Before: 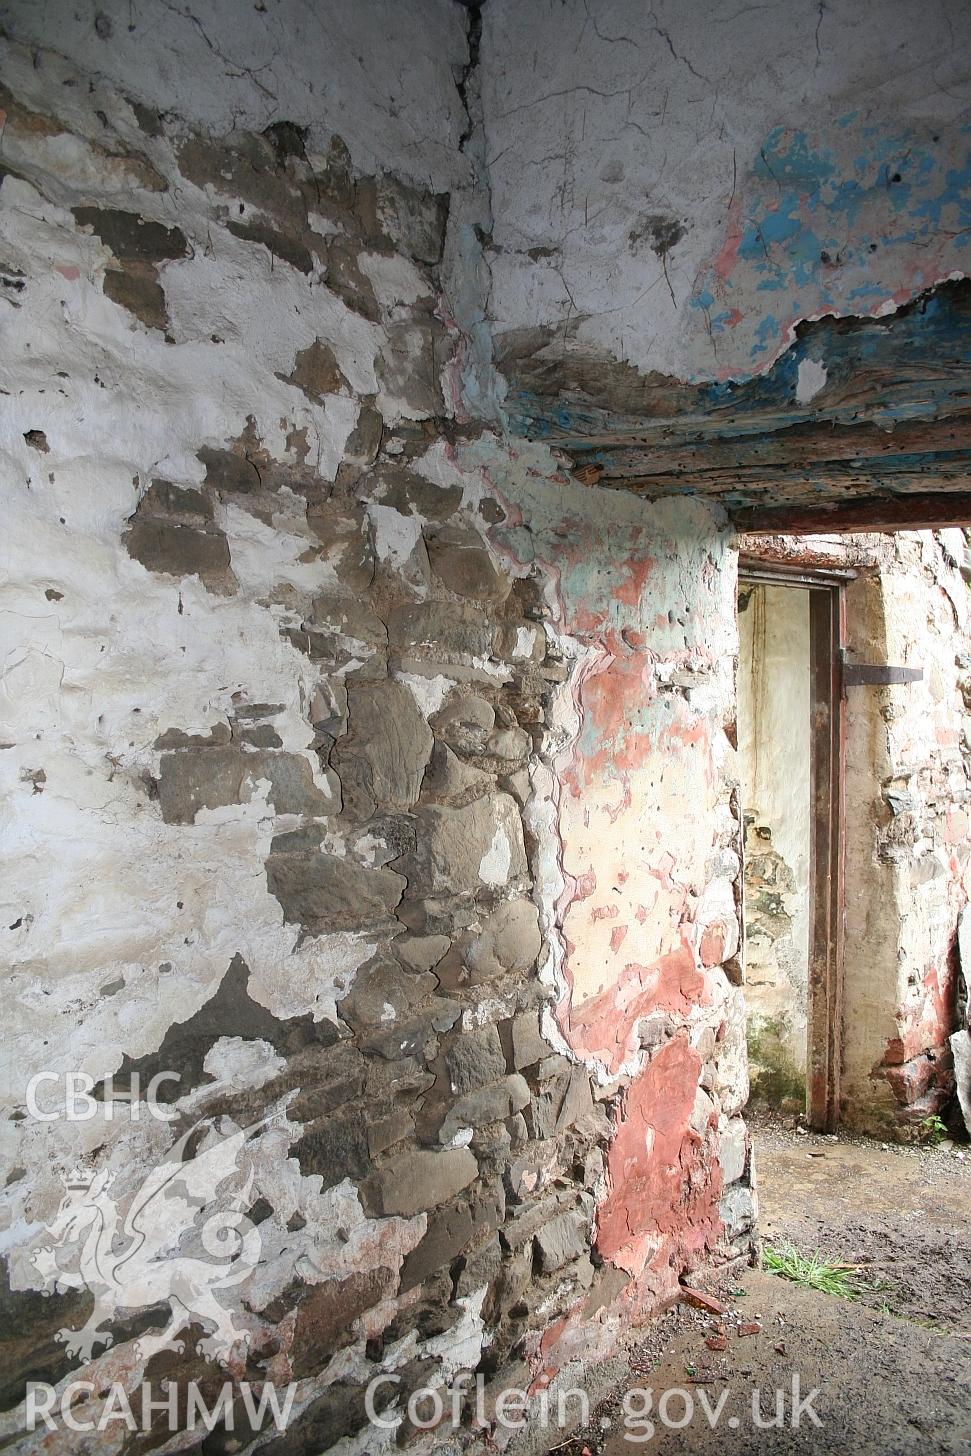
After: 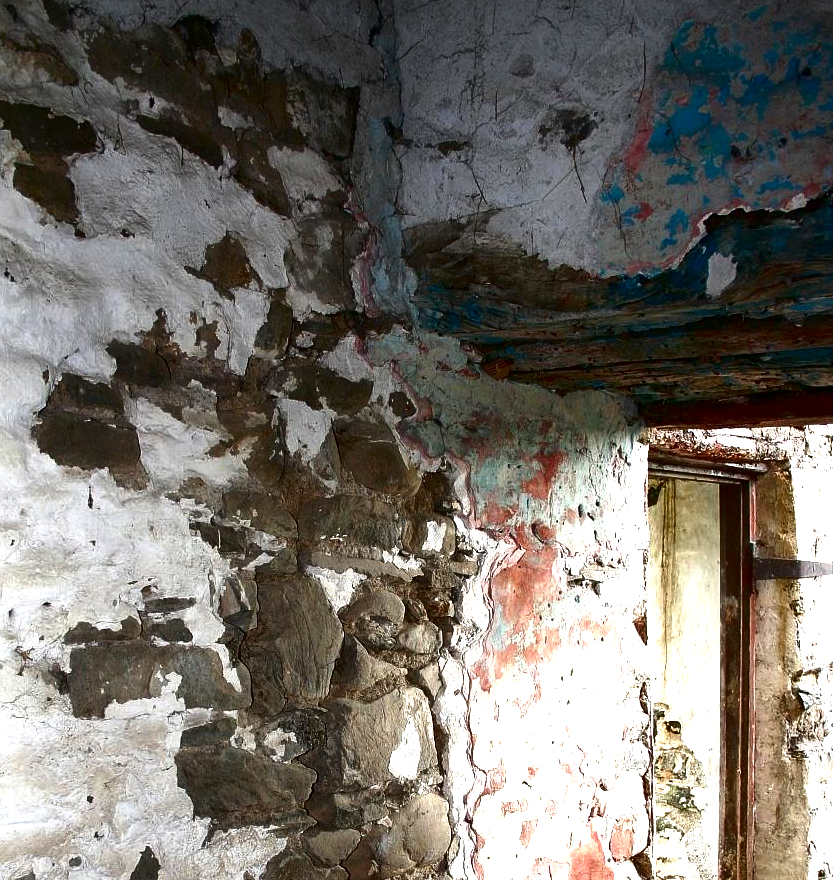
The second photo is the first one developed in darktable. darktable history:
exposure: black level correction 0, exposure 0.692 EV, compensate highlight preservation false
contrast brightness saturation: contrast 0.089, brightness -0.591, saturation 0.174
crop and rotate: left 9.302%, top 7.329%, right 4.812%, bottom 32.229%
